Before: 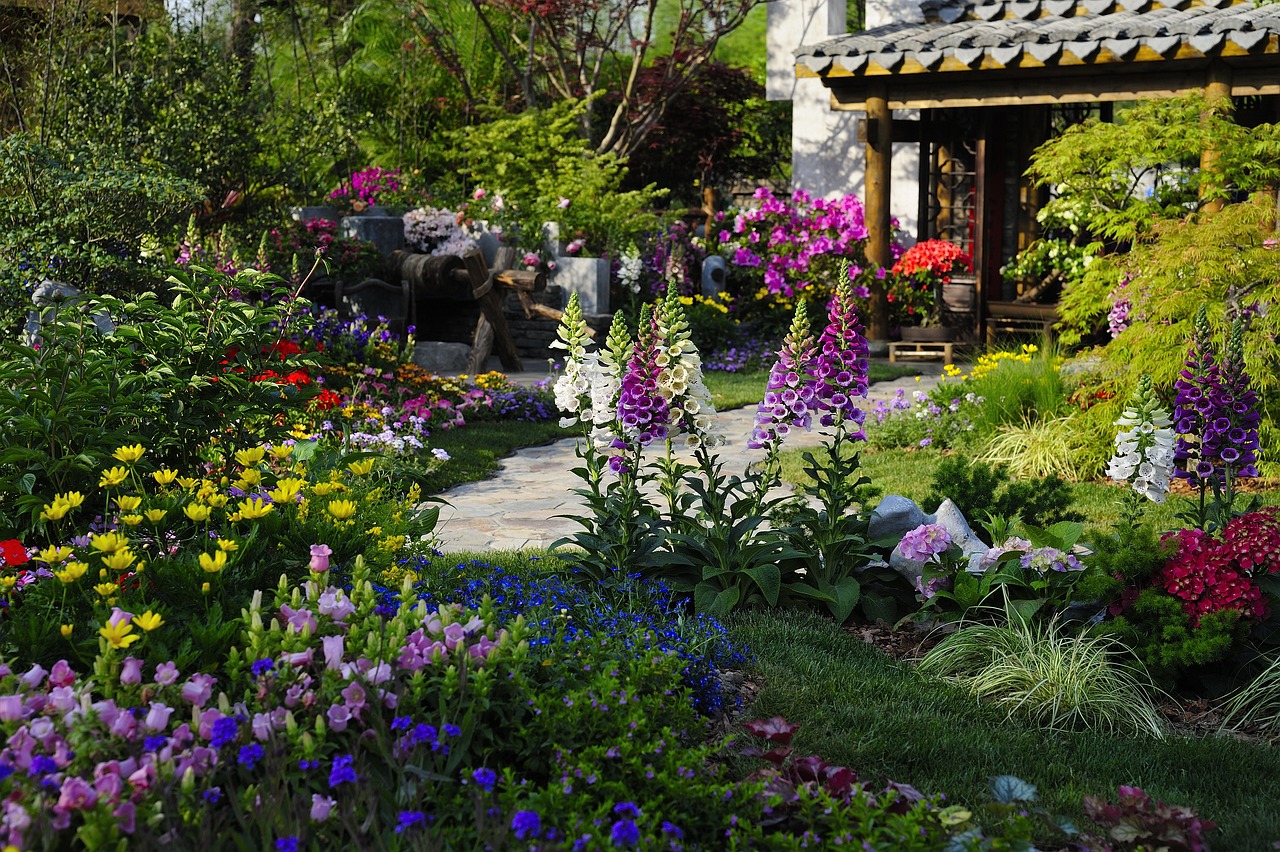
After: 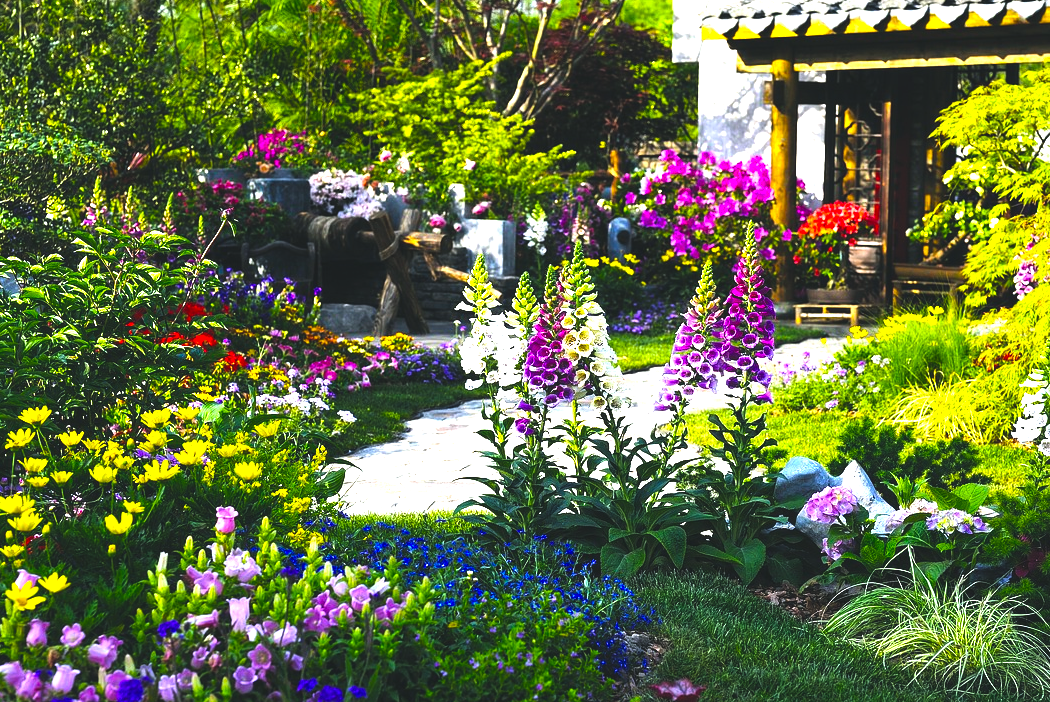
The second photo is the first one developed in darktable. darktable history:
crop and rotate: left 7.349%, top 4.511%, right 10.614%, bottom 13.073%
color balance rgb: shadows lift › chroma 2.028%, shadows lift › hue 219.96°, highlights gain › luminance 16.591%, highlights gain › chroma 2.917%, highlights gain › hue 262.11°, perceptual saturation grading › global saturation 37.313%, perceptual brilliance grading › global brilliance 30.006%, perceptual brilliance grading › highlights 12.274%, perceptual brilliance grading › mid-tones 24.604%, global vibrance 30.514%, contrast 10%
exposure: black level correction -0.013, exposure -0.191 EV, compensate highlight preservation false
local contrast: highlights 104%, shadows 99%, detail 119%, midtone range 0.2
